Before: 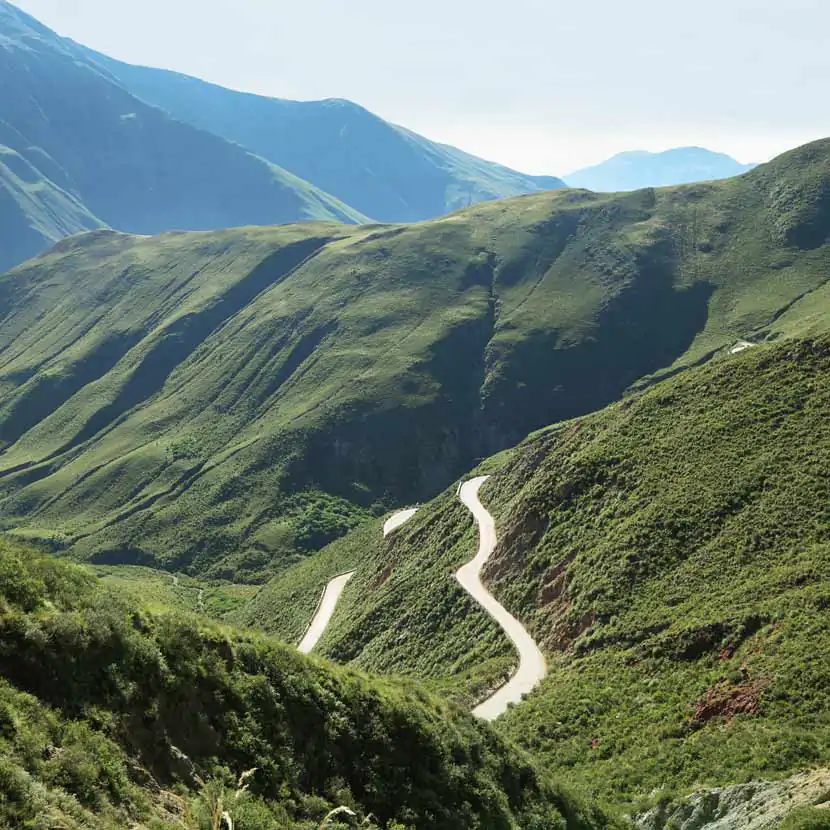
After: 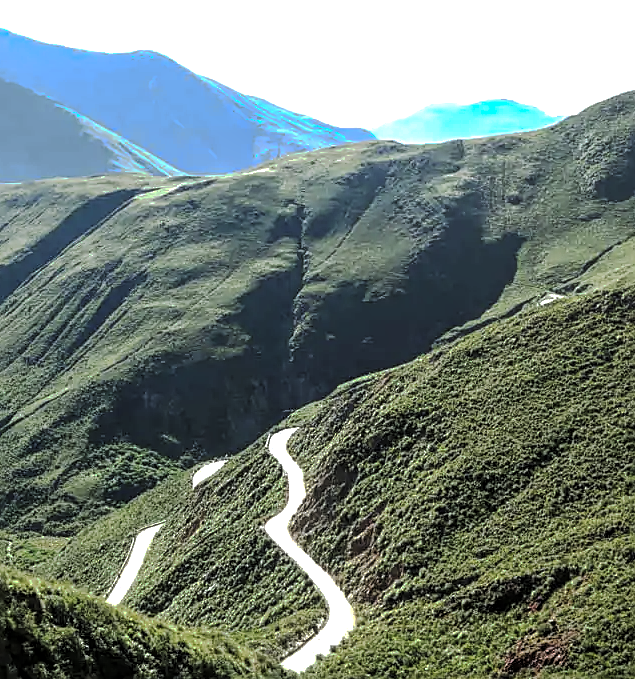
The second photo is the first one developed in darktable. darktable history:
tone curve: curves: ch0 [(0, 0) (0.003, 0.098) (0.011, 0.099) (0.025, 0.103) (0.044, 0.114) (0.069, 0.13) (0.1, 0.142) (0.136, 0.161) (0.177, 0.189) (0.224, 0.224) (0.277, 0.266) (0.335, 0.32) (0.399, 0.38) (0.468, 0.45) (0.543, 0.522) (0.623, 0.598) (0.709, 0.669) (0.801, 0.731) (0.898, 0.786) (1, 1)], preserve colors none
exposure: black level correction 0, exposure 0.7 EV, compensate exposure bias true, compensate highlight preservation false
sharpen: on, module defaults
local contrast: detail 130%
levels: levels [0.116, 0.574, 1]
crop: left 23.095%, top 5.827%, bottom 11.854%
white balance: red 0.976, blue 1.04
